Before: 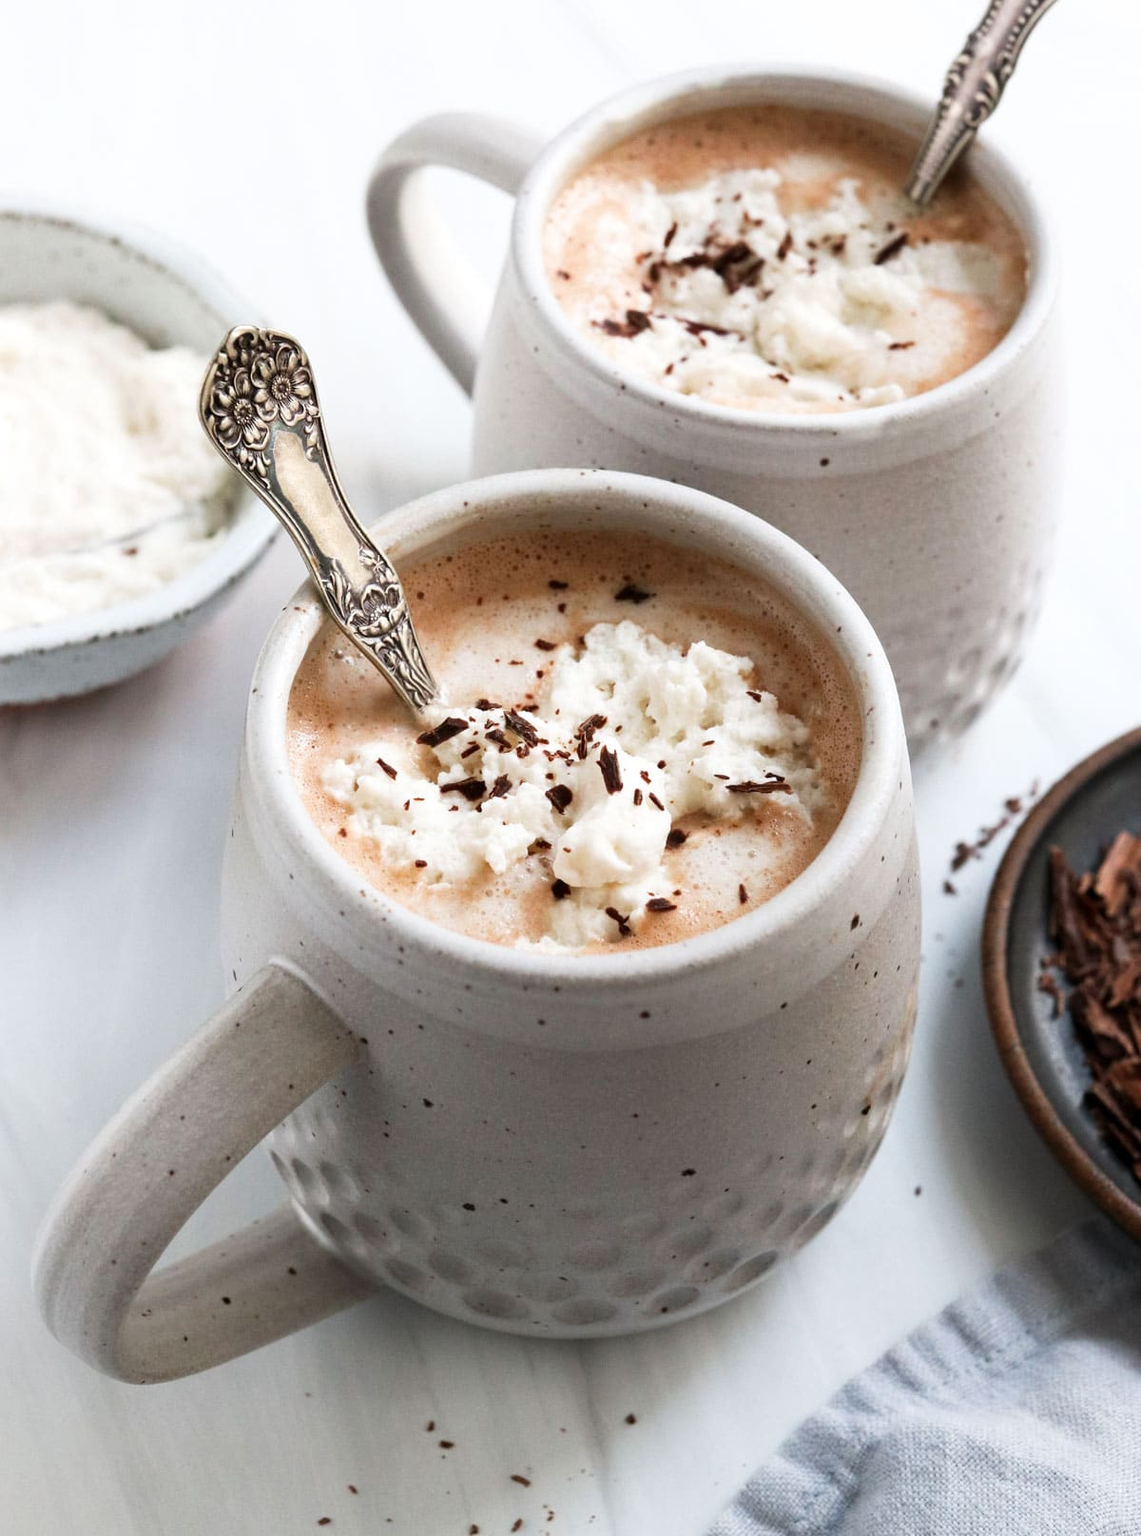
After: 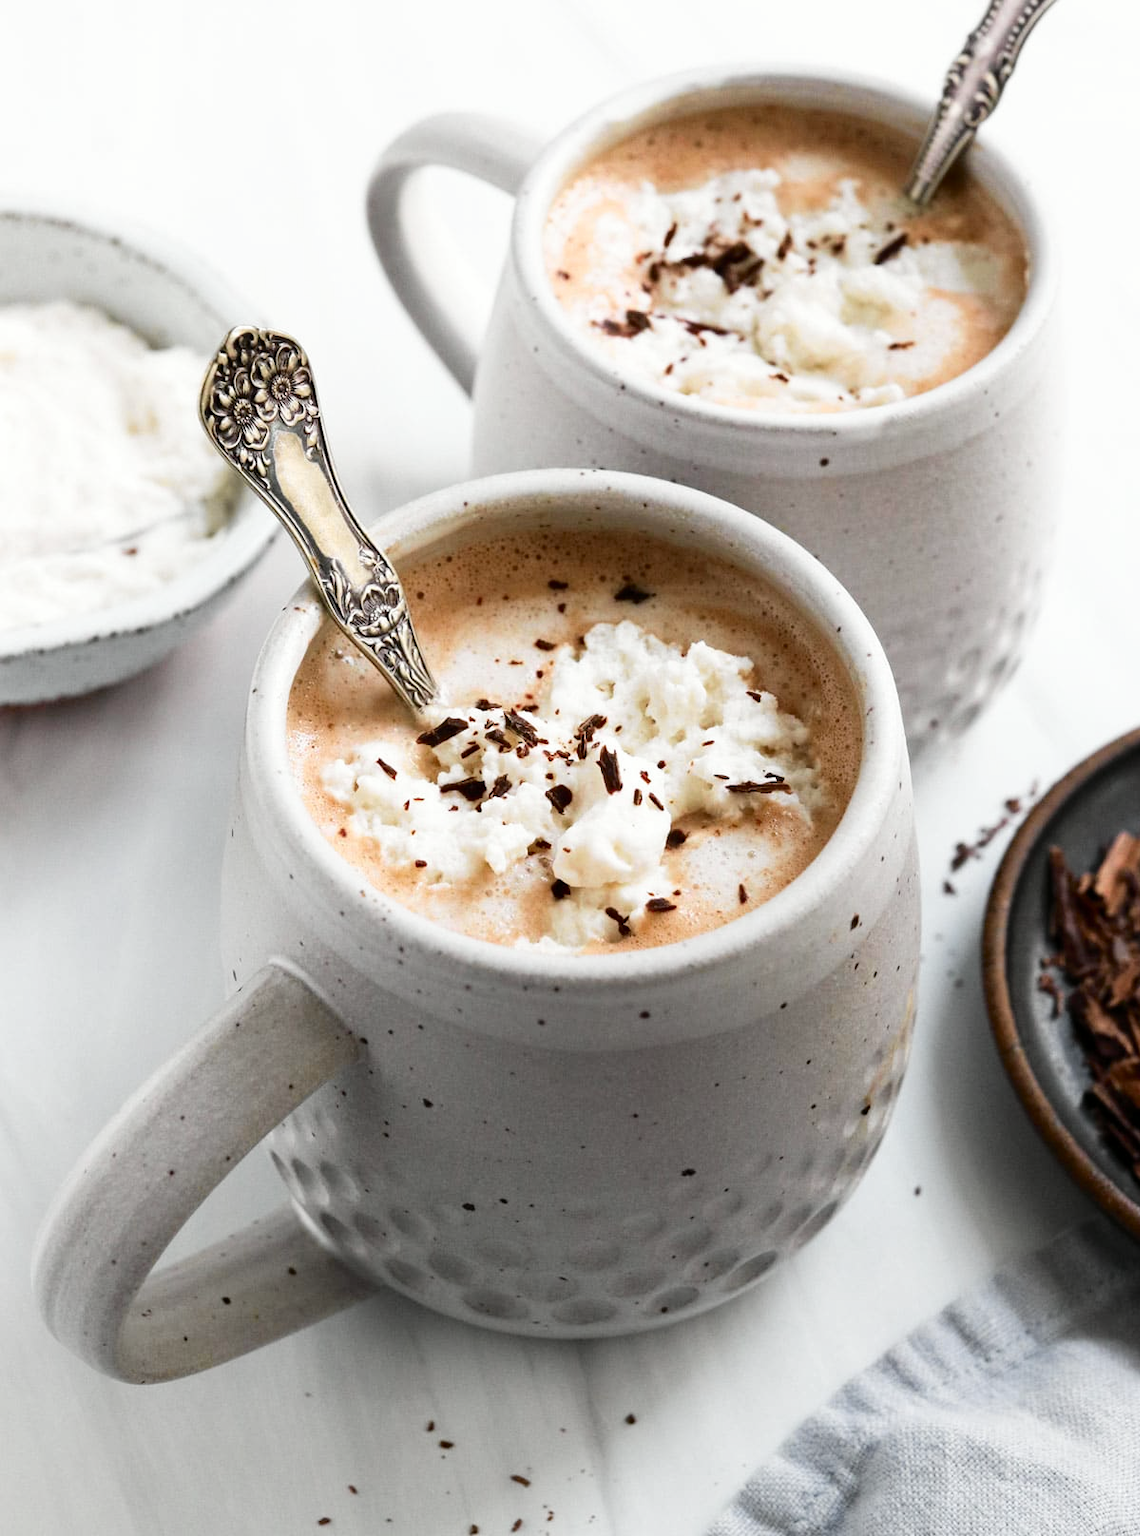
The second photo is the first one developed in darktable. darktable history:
tone curve: curves: ch0 [(0, 0) (0.037, 0.025) (0.131, 0.093) (0.275, 0.256) (0.497, 0.51) (0.617, 0.643) (0.704, 0.732) (0.813, 0.832) (0.911, 0.925) (0.997, 0.995)]; ch1 [(0, 0) (0.301, 0.3) (0.444, 0.45) (0.493, 0.495) (0.507, 0.503) (0.534, 0.533) (0.582, 0.58) (0.658, 0.693) (0.746, 0.77) (1, 1)]; ch2 [(0, 0) (0.246, 0.233) (0.36, 0.352) (0.415, 0.418) (0.476, 0.492) (0.502, 0.504) (0.525, 0.518) (0.539, 0.544) (0.586, 0.602) (0.634, 0.651) (0.706, 0.727) (0.853, 0.852) (1, 0.951)], color space Lab, independent channels, preserve colors none
